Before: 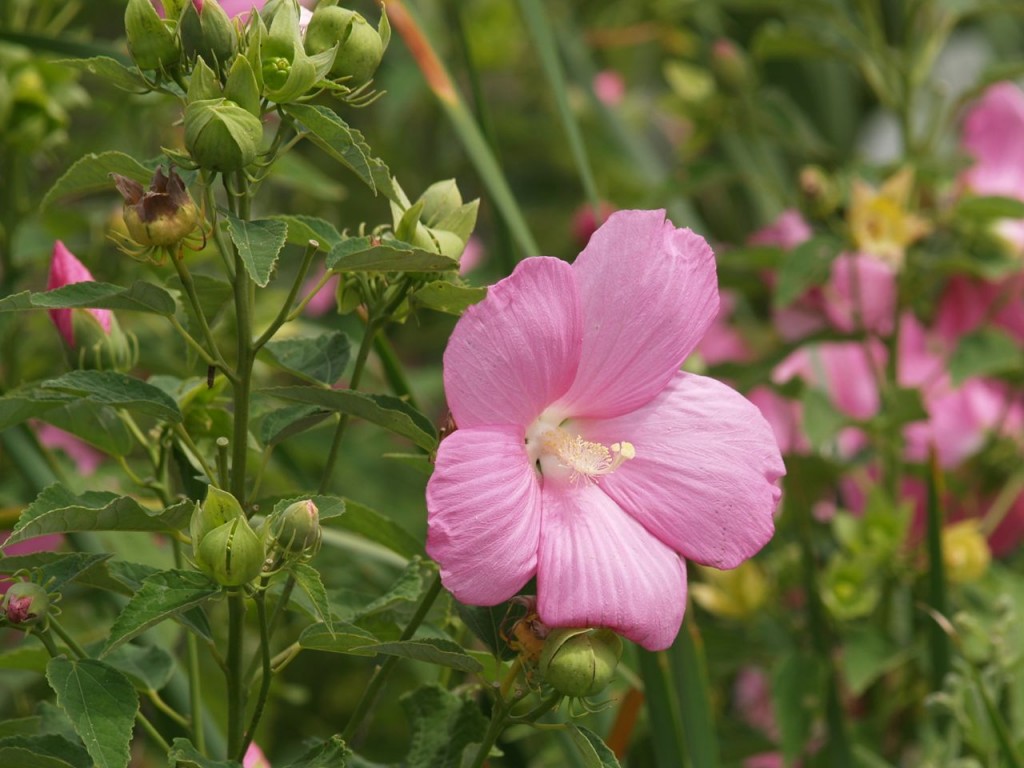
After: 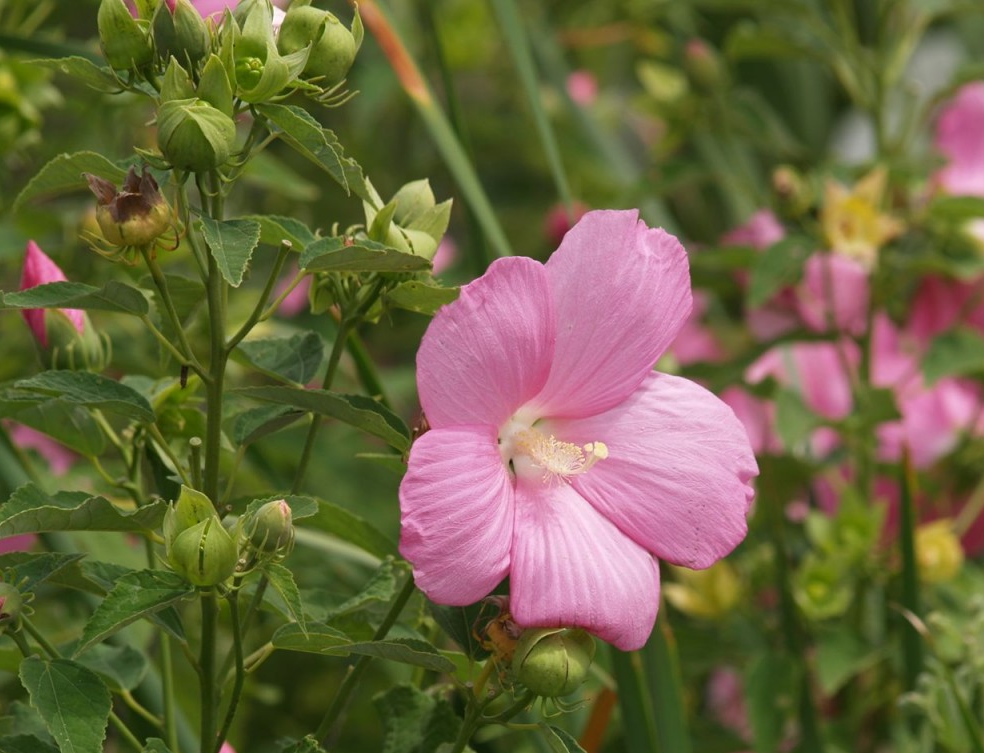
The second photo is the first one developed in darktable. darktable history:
crop and rotate: left 2.702%, right 1.16%, bottom 1.845%
